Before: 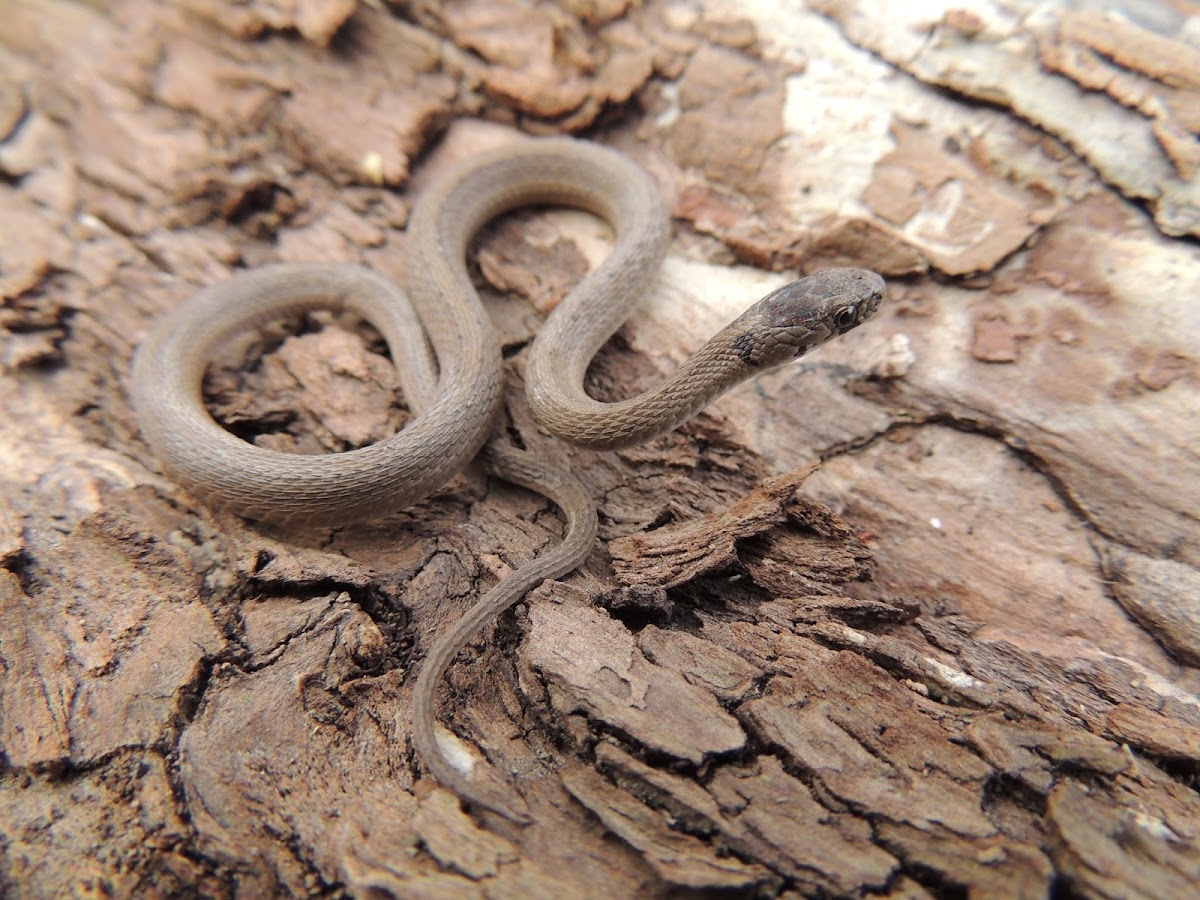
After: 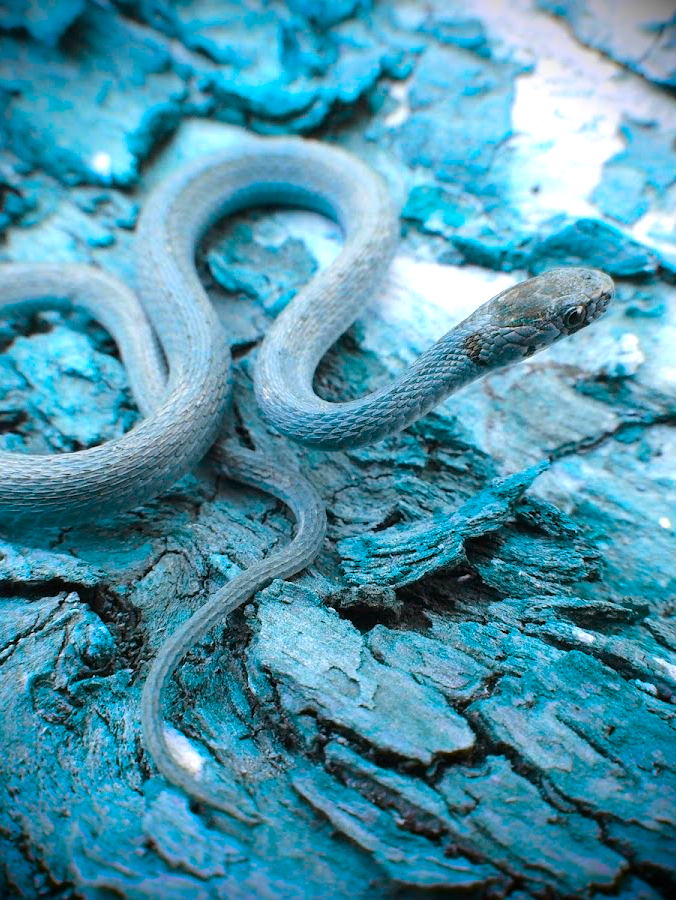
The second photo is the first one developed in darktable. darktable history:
vignetting: brightness -0.997, saturation 0.49, unbound false
tone equalizer: -8 EV -0.423 EV, -7 EV -0.411 EV, -6 EV -0.323 EV, -5 EV -0.218 EV, -3 EV 0.23 EV, -2 EV 0.326 EV, -1 EV 0.404 EV, +0 EV 0.428 EV, smoothing diameter 24.93%, edges refinement/feathering 13.14, preserve details guided filter
crop and rotate: left 22.639%, right 20.991%
color balance rgb: shadows lift › chroma 4.43%, shadows lift › hue 26.15°, perceptual saturation grading › global saturation 24.928%, hue shift 179.85°, global vibrance 49.708%, contrast 0.495%
